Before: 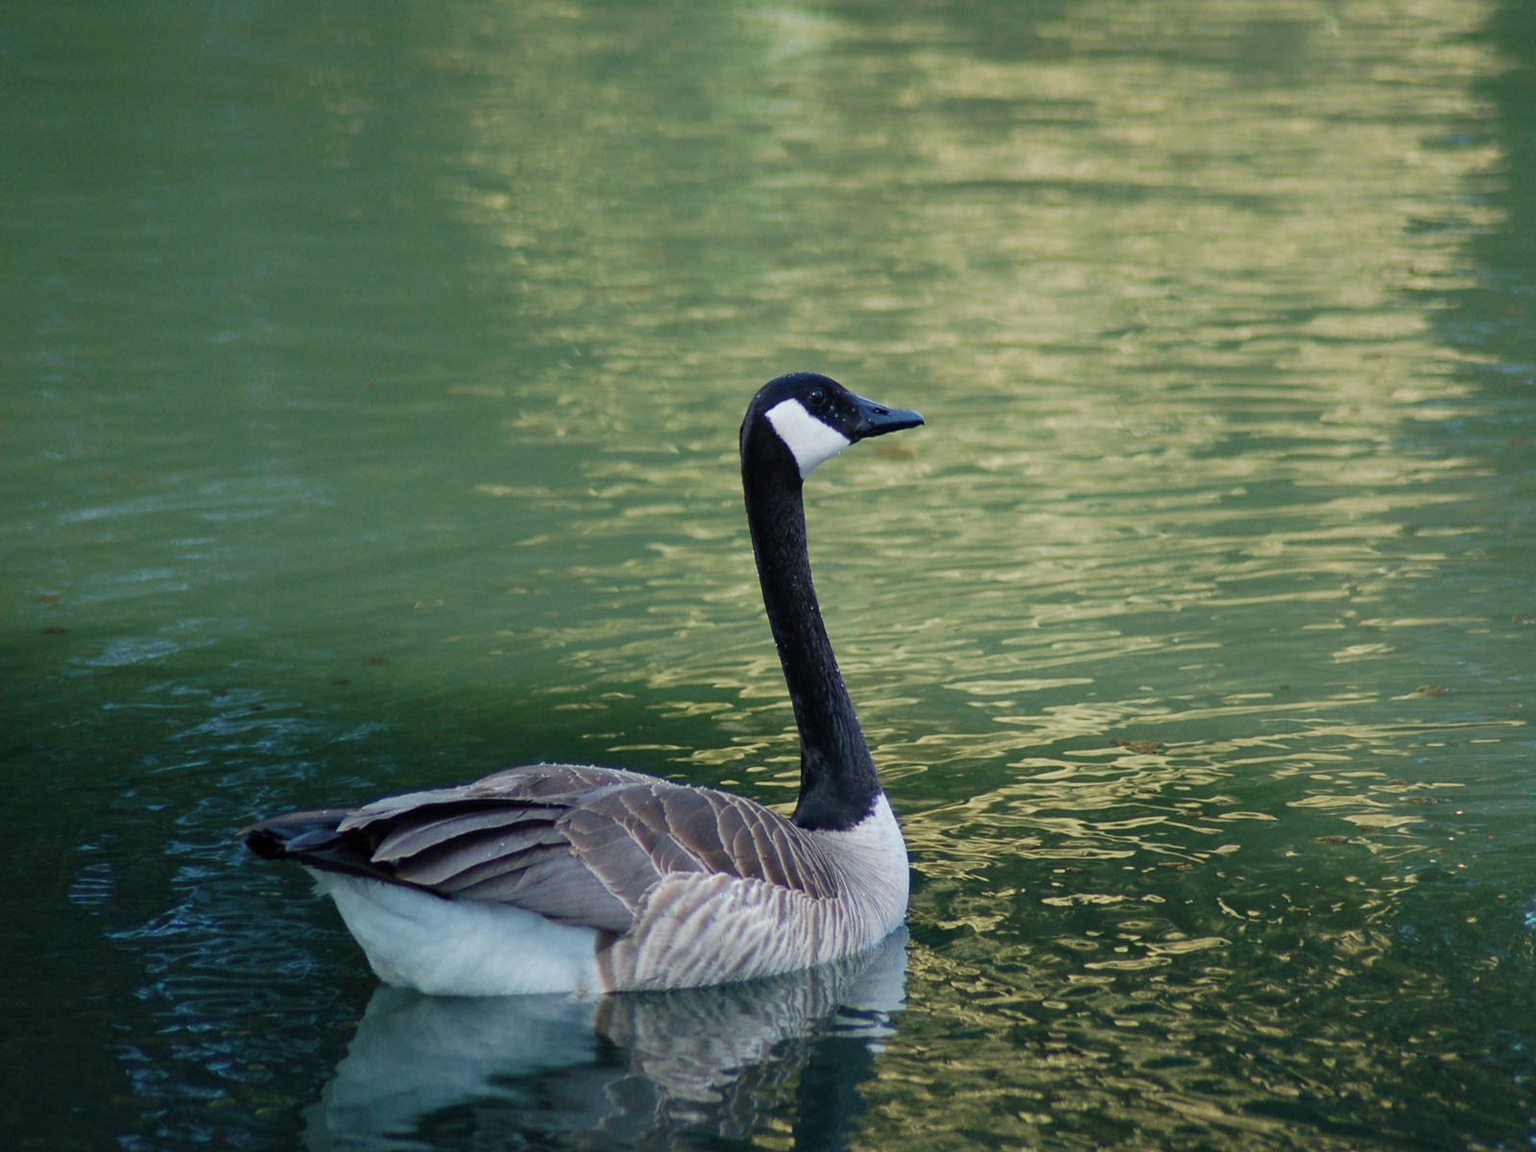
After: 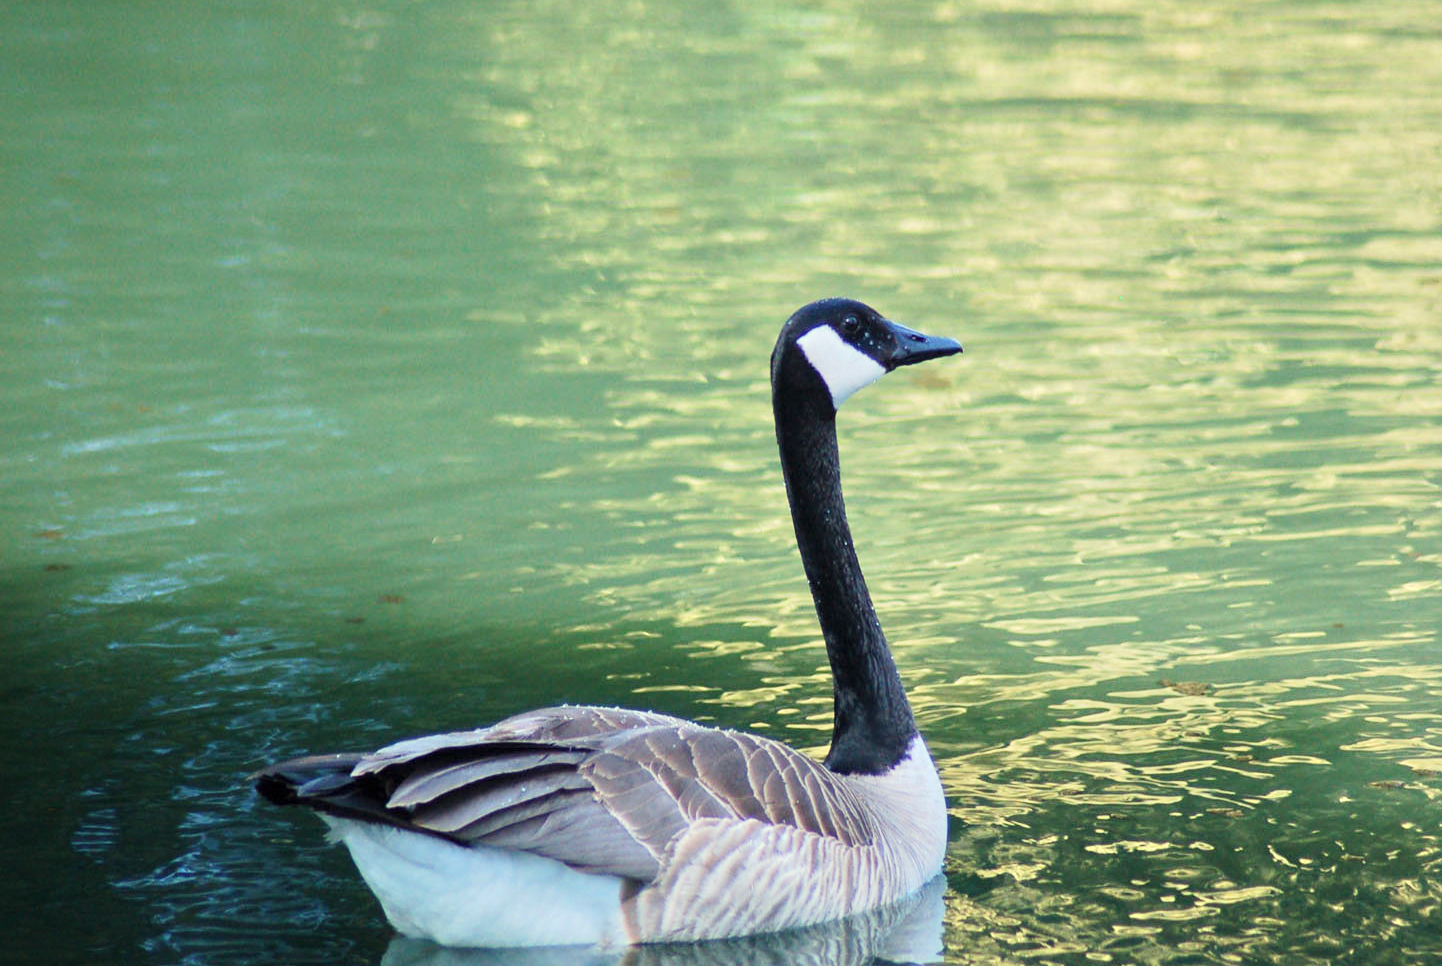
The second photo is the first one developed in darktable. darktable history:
crop: top 7.506%, right 9.859%, bottom 11.966%
tone equalizer: -7 EV 0.163 EV, -6 EV 0.601 EV, -5 EV 1.16 EV, -4 EV 1.3 EV, -3 EV 1.16 EV, -2 EV 0.6 EV, -1 EV 0.154 EV, edges refinement/feathering 500, mask exposure compensation -1.57 EV, preserve details guided filter
